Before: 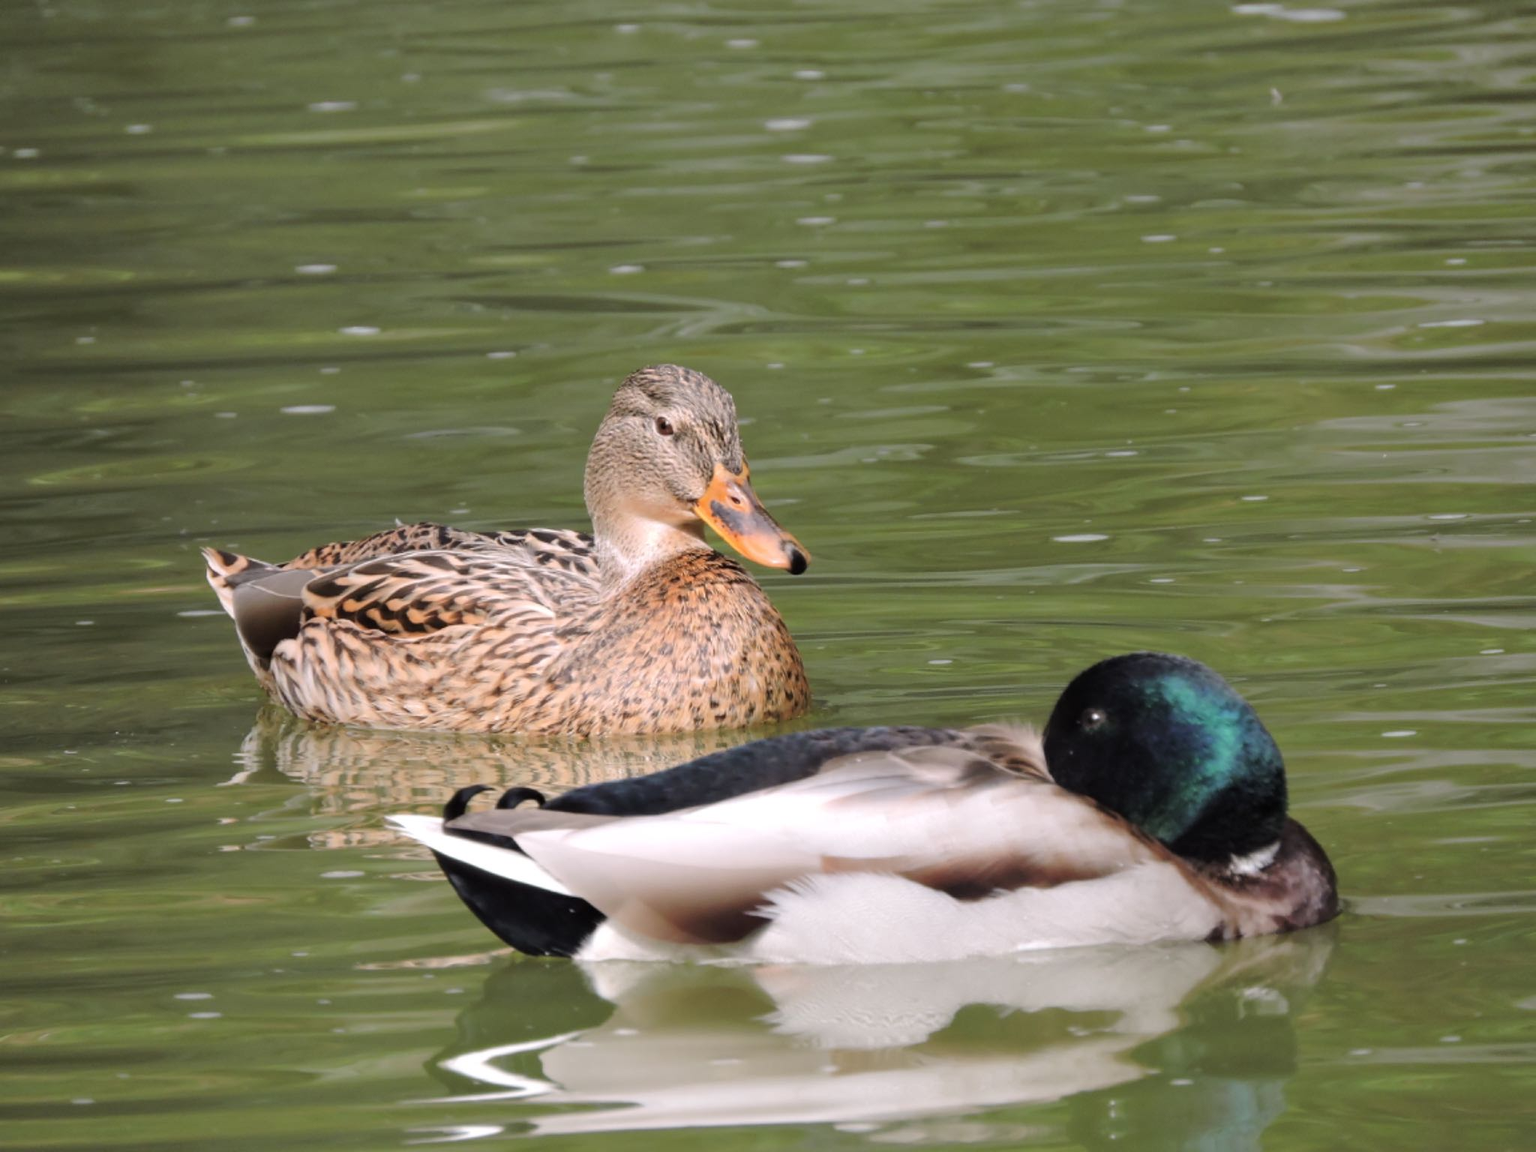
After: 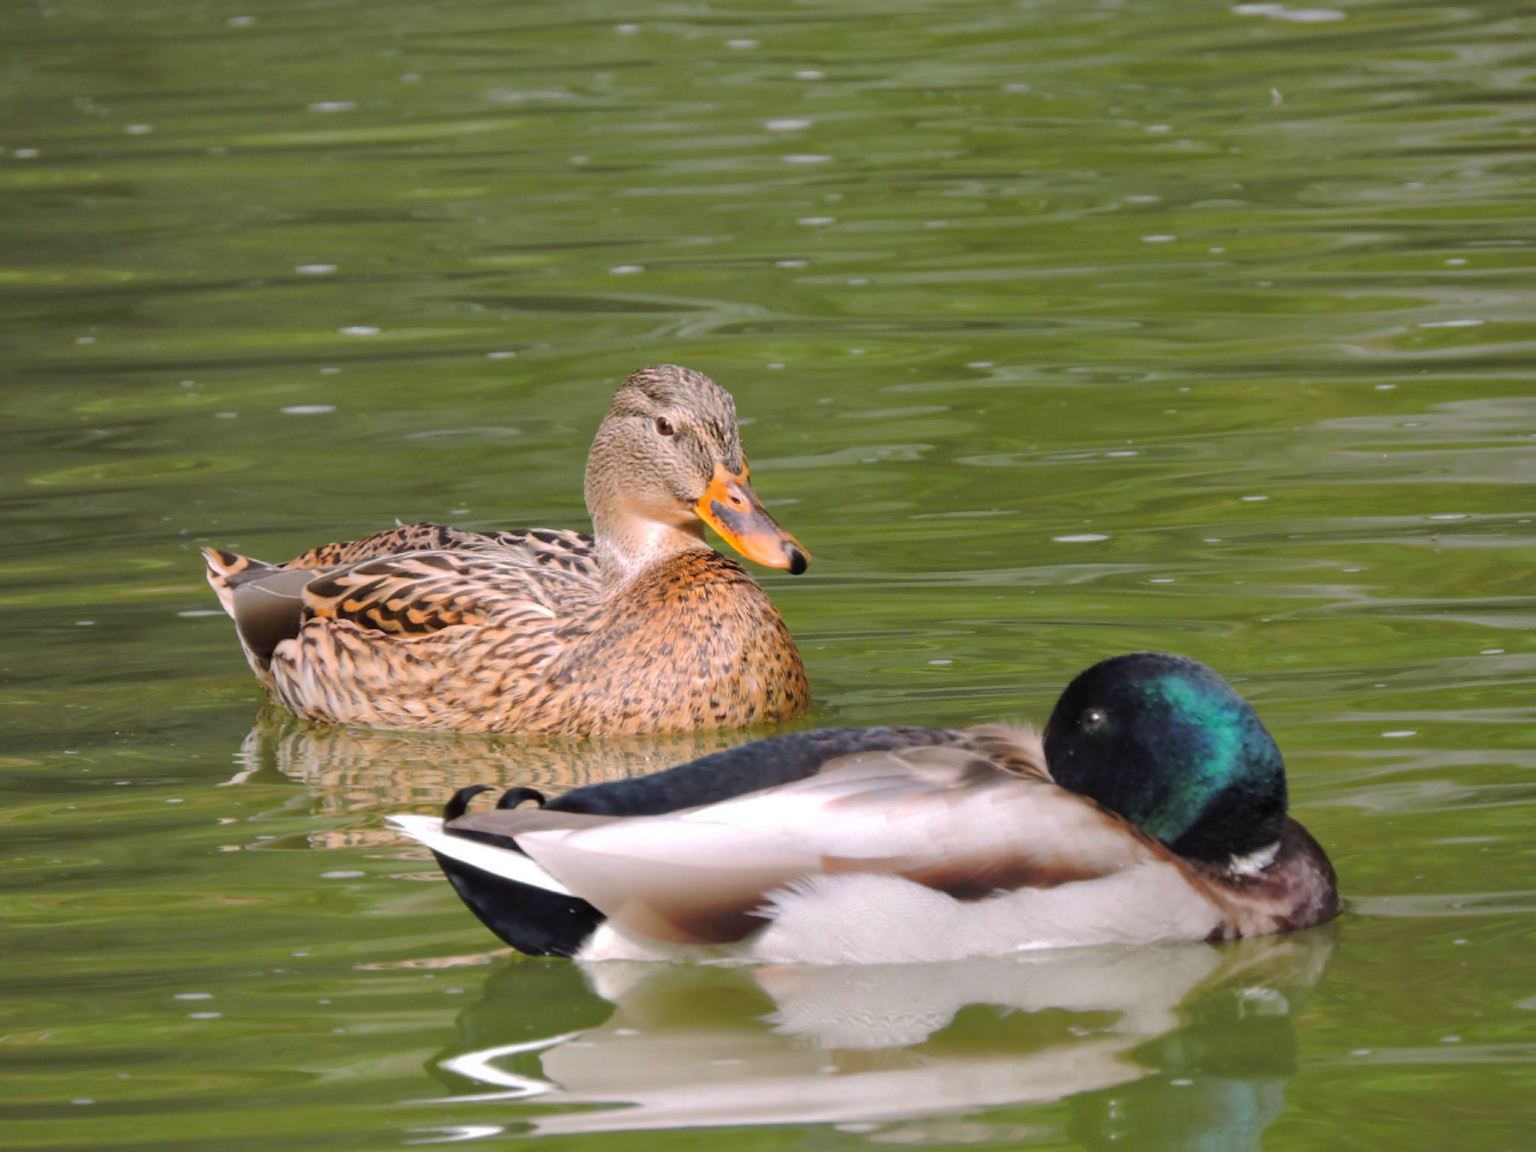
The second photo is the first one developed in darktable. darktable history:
shadows and highlights: on, module defaults
color balance rgb: perceptual saturation grading › global saturation 25.237%, global vibrance 9.302%
